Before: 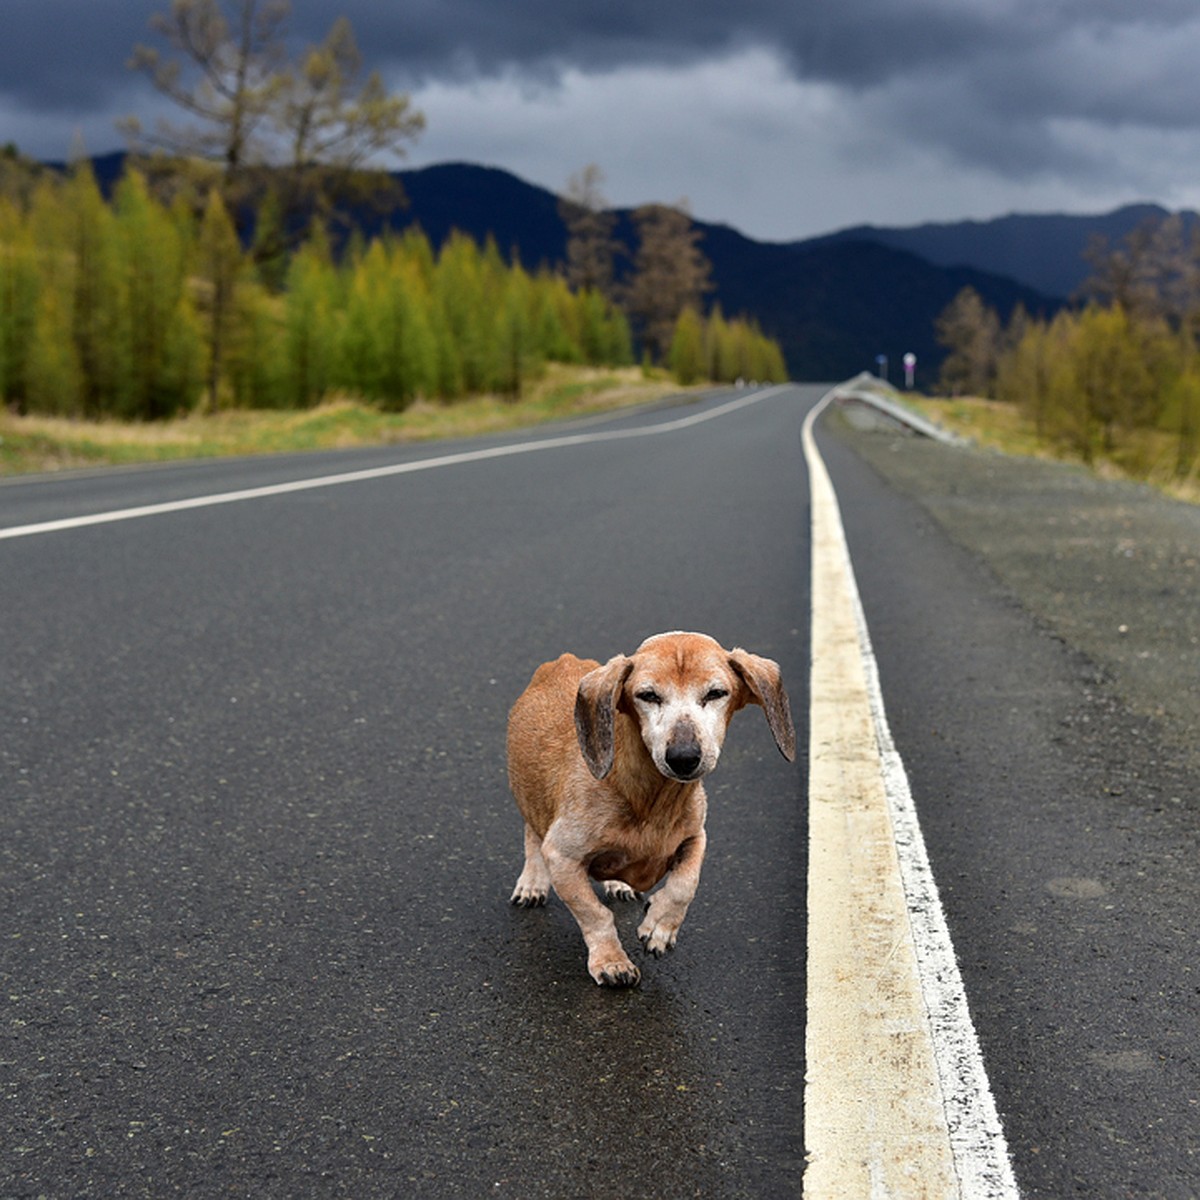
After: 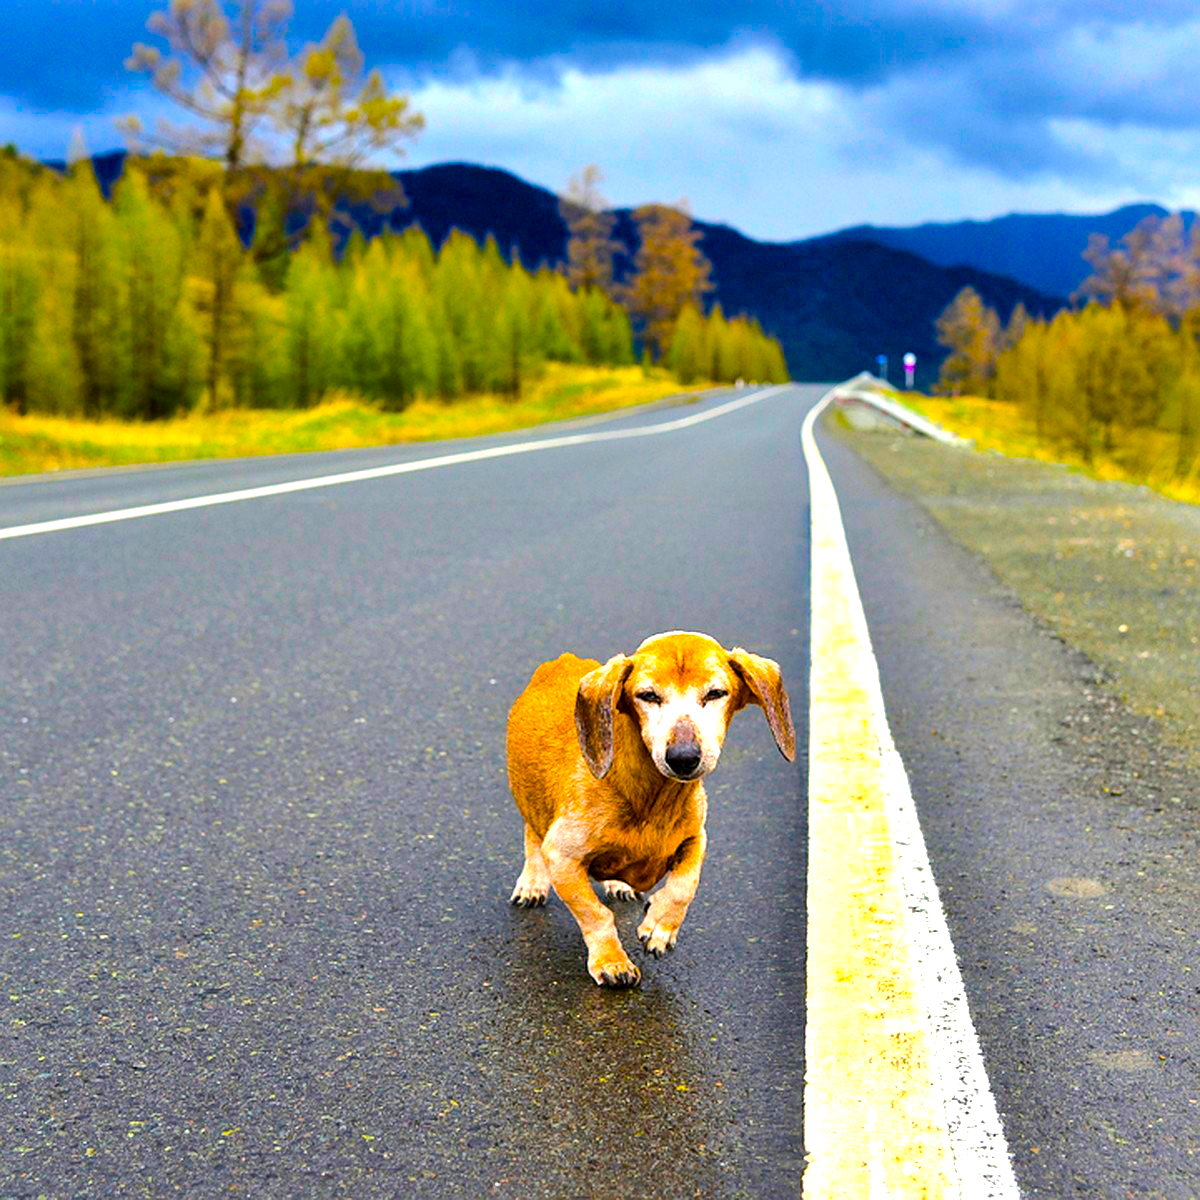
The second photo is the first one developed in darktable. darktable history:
exposure: exposure 1.093 EV, compensate highlight preservation false
local contrast: mode bilateral grid, contrast 20, coarseness 50, detail 132%, midtone range 0.2
color balance rgb: linear chroma grading › global chroma 17.015%, perceptual saturation grading › global saturation 63.742%, perceptual saturation grading › highlights 59.569%, perceptual saturation grading › mid-tones 49.489%, perceptual saturation grading › shadows 49.757%, perceptual brilliance grading › mid-tones 10.693%, perceptual brilliance grading › shadows 14.706%, global vibrance 20%
